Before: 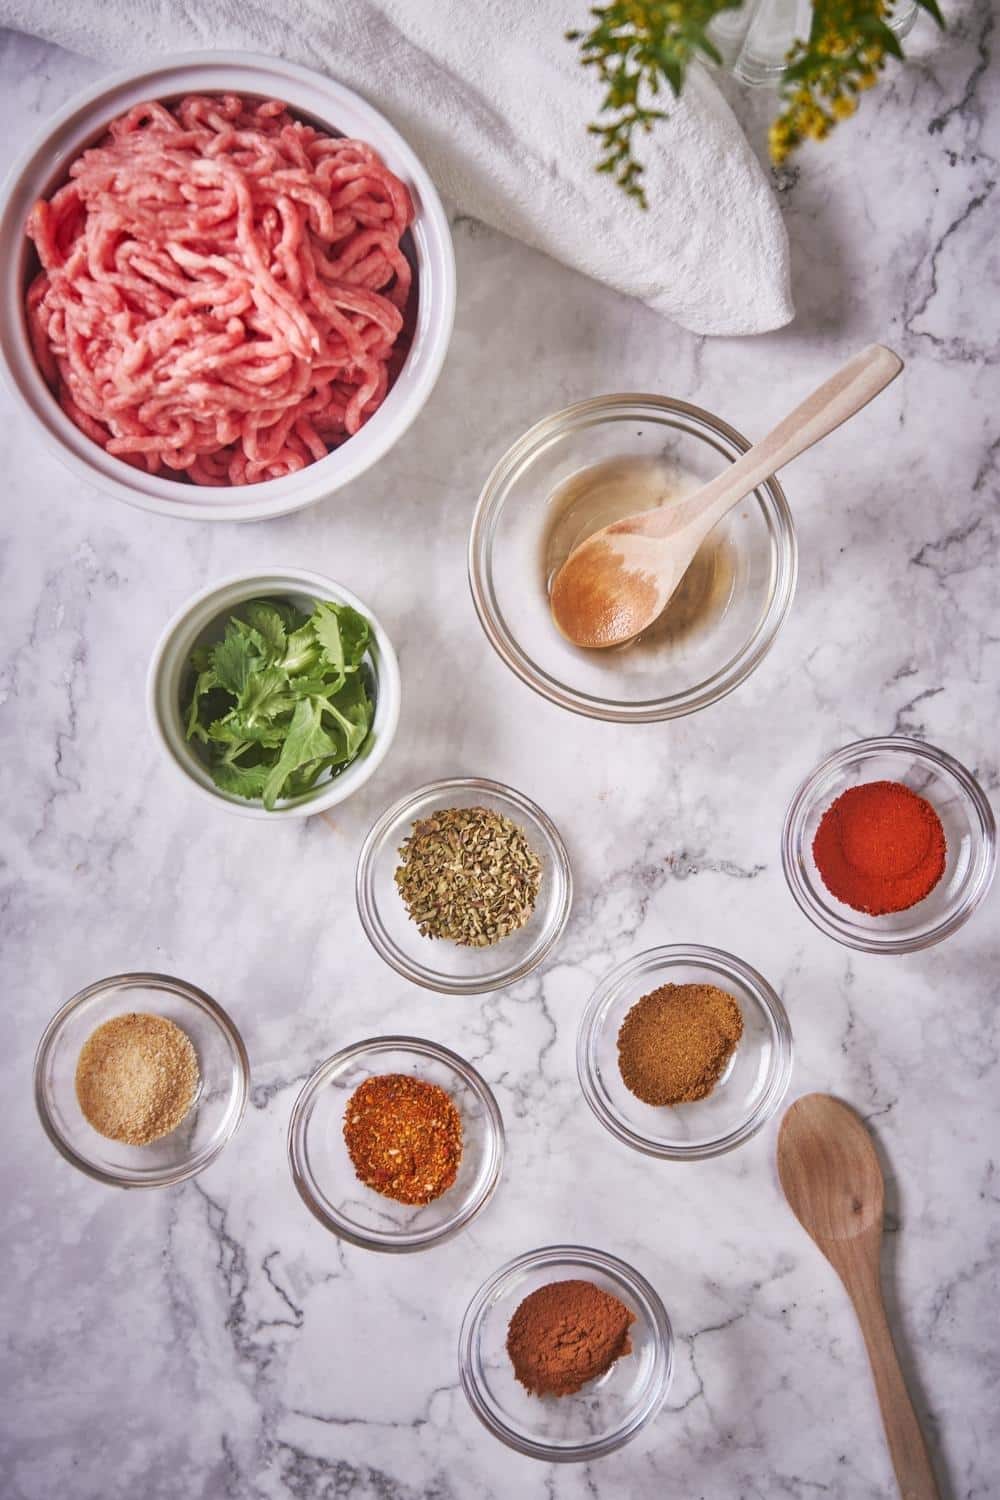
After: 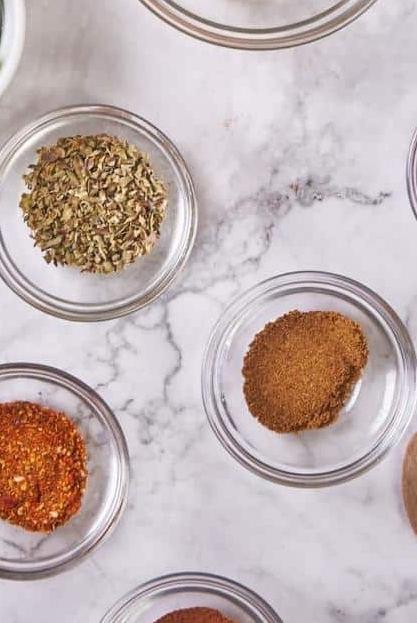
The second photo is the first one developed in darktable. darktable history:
crop: left 37.512%, top 44.905%, right 20.699%, bottom 13.431%
